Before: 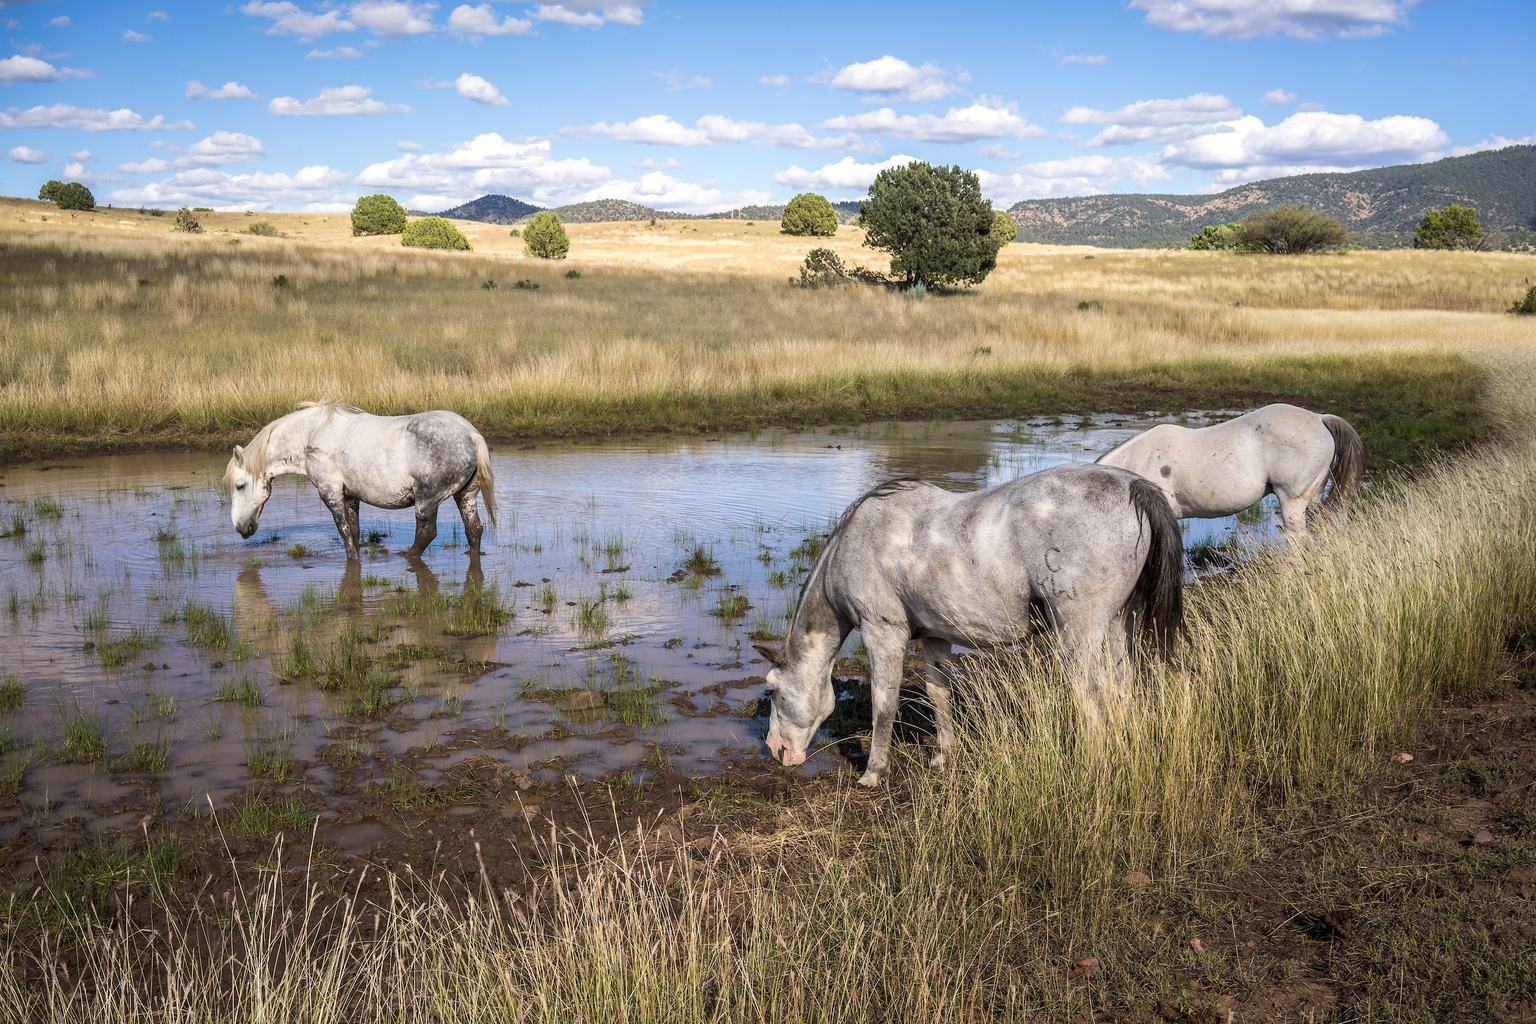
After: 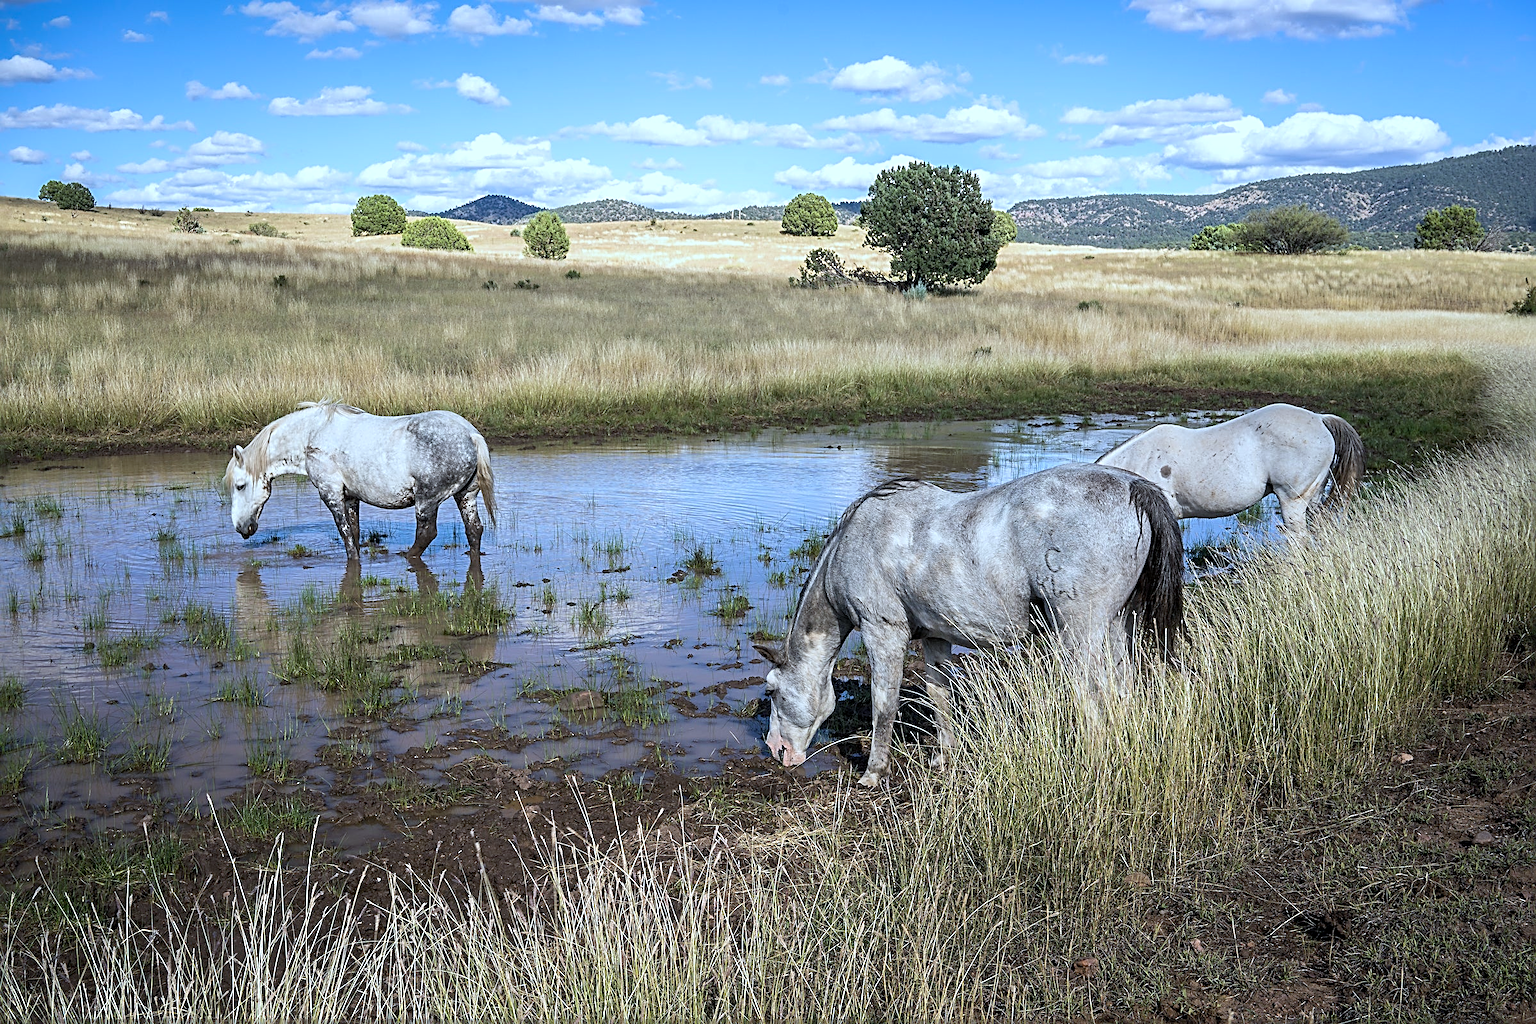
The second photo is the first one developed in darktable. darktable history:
sharpen: radius 3.025, amount 0.757
color calibration: illuminant as shot in camera, x 0.383, y 0.38, temperature 3949.15 K, gamut compression 1.66
